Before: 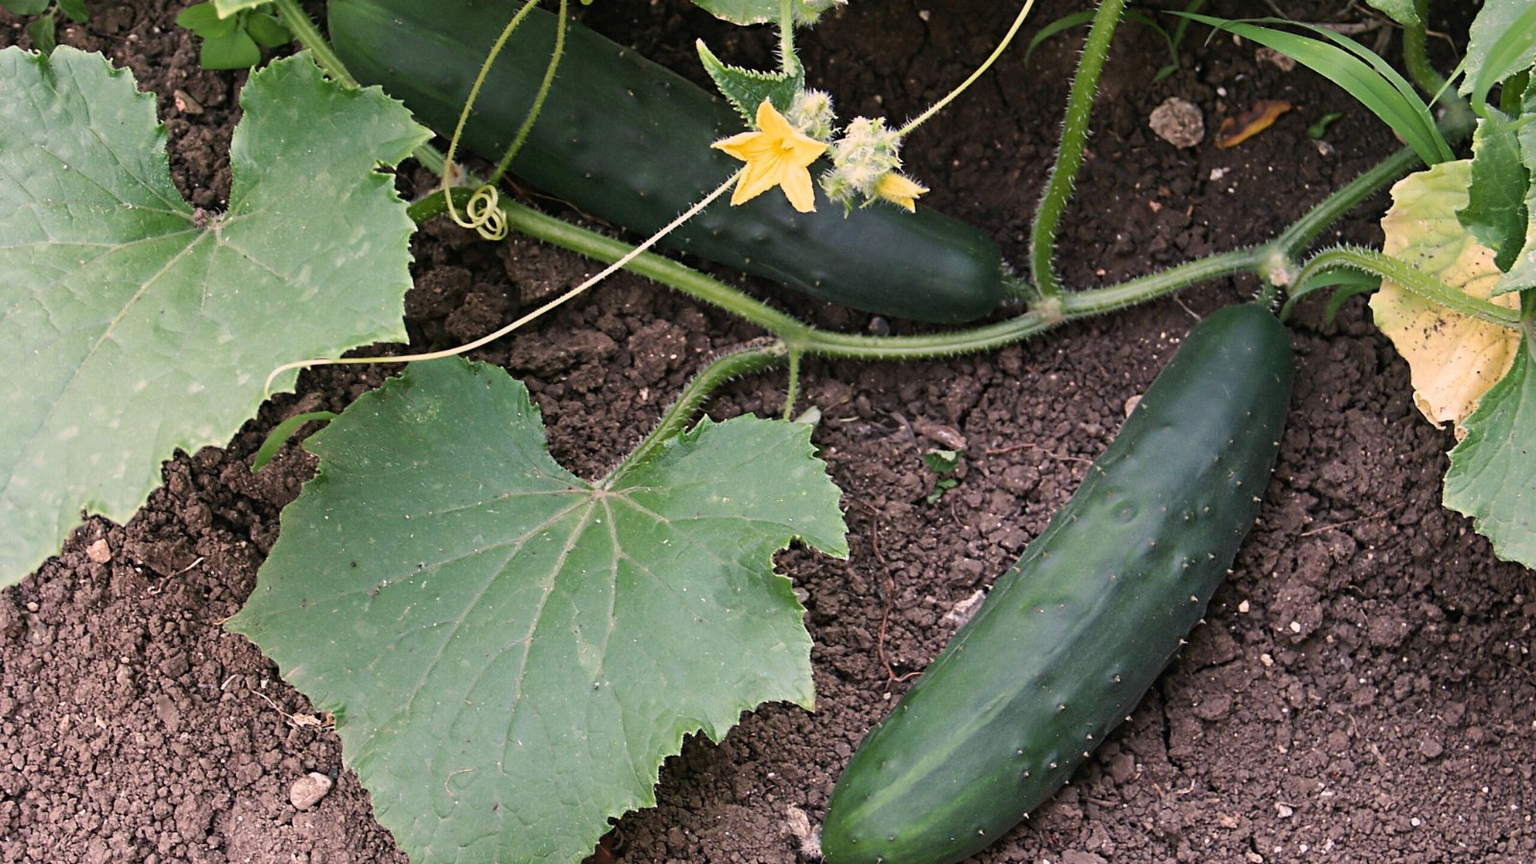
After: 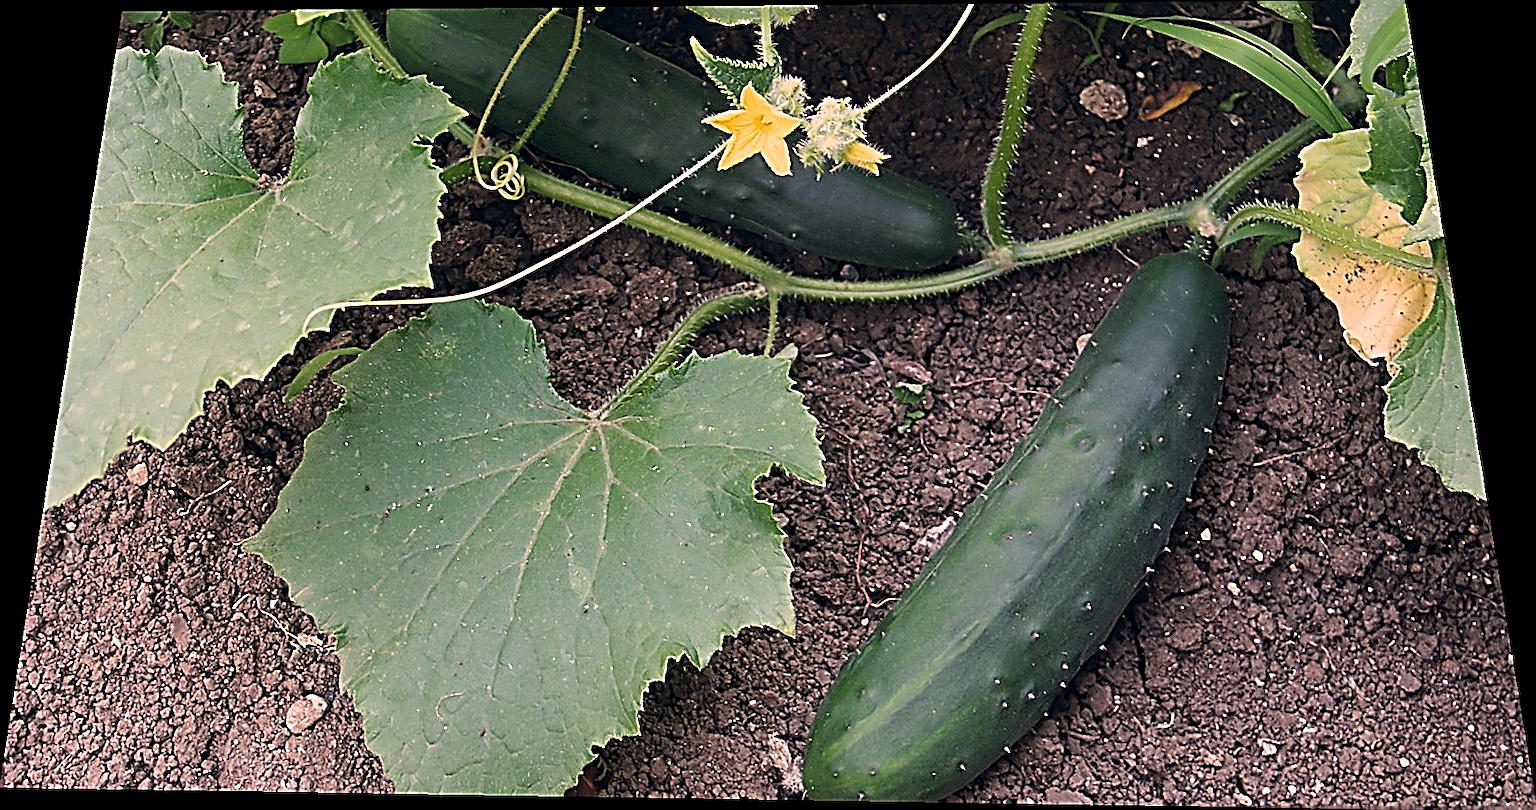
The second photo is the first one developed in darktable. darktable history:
color balance rgb: shadows lift › hue 87.51°, highlights gain › chroma 1.62%, highlights gain › hue 55.1°, global offset › chroma 0.06%, global offset › hue 253.66°, linear chroma grading › global chroma 0.5%
sharpen: amount 2
exposure: exposure -0.072 EV, compensate highlight preservation false
rotate and perspective: rotation 0.128°, lens shift (vertical) -0.181, lens shift (horizontal) -0.044, shear 0.001, automatic cropping off
